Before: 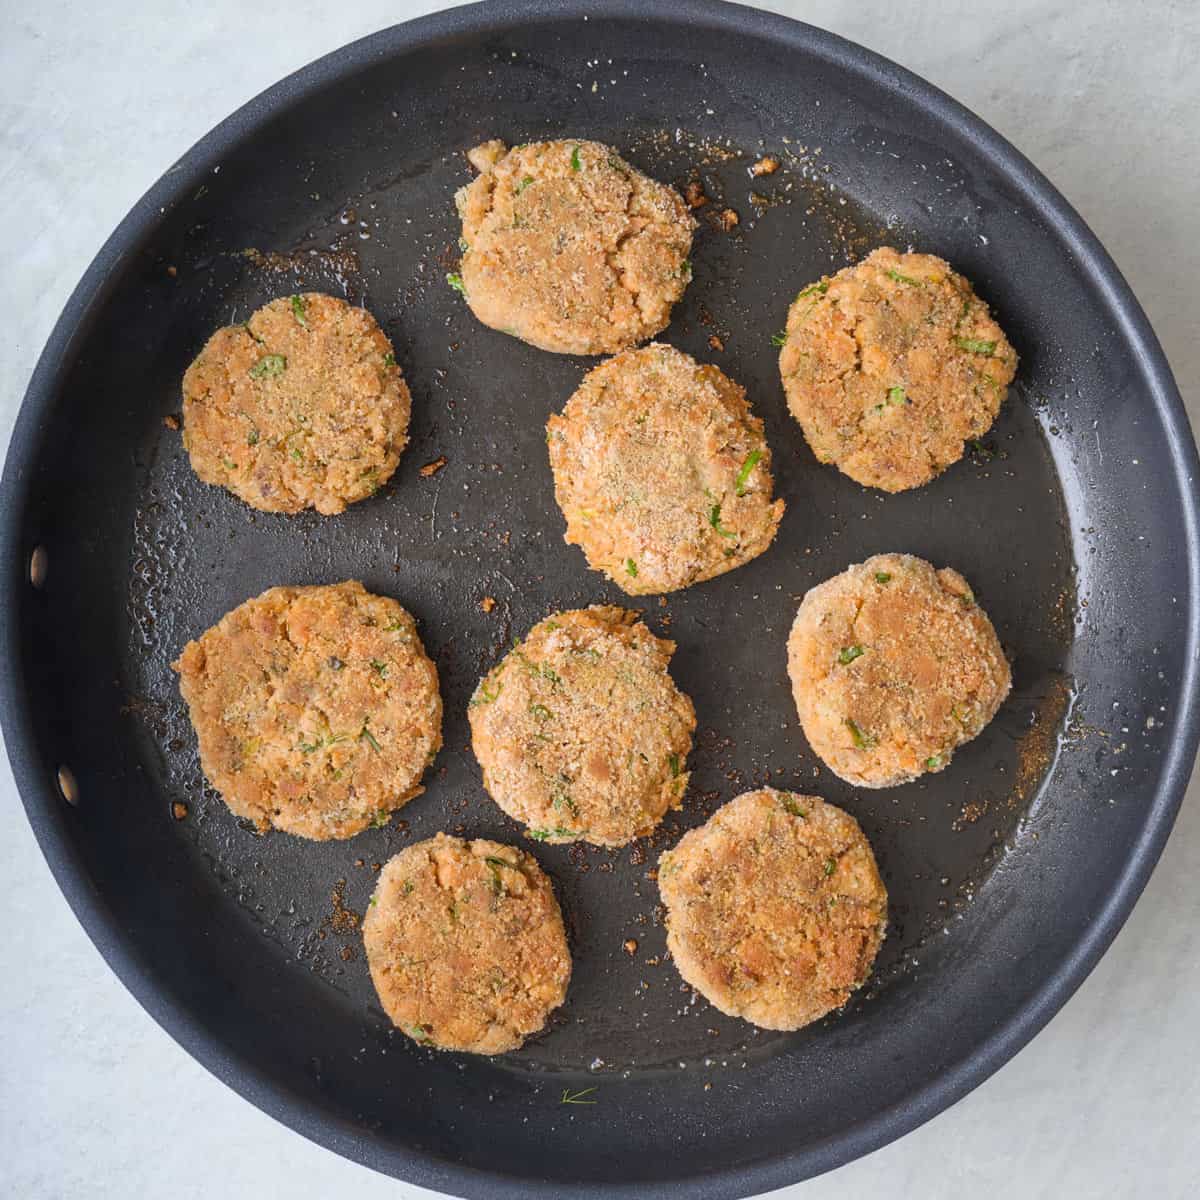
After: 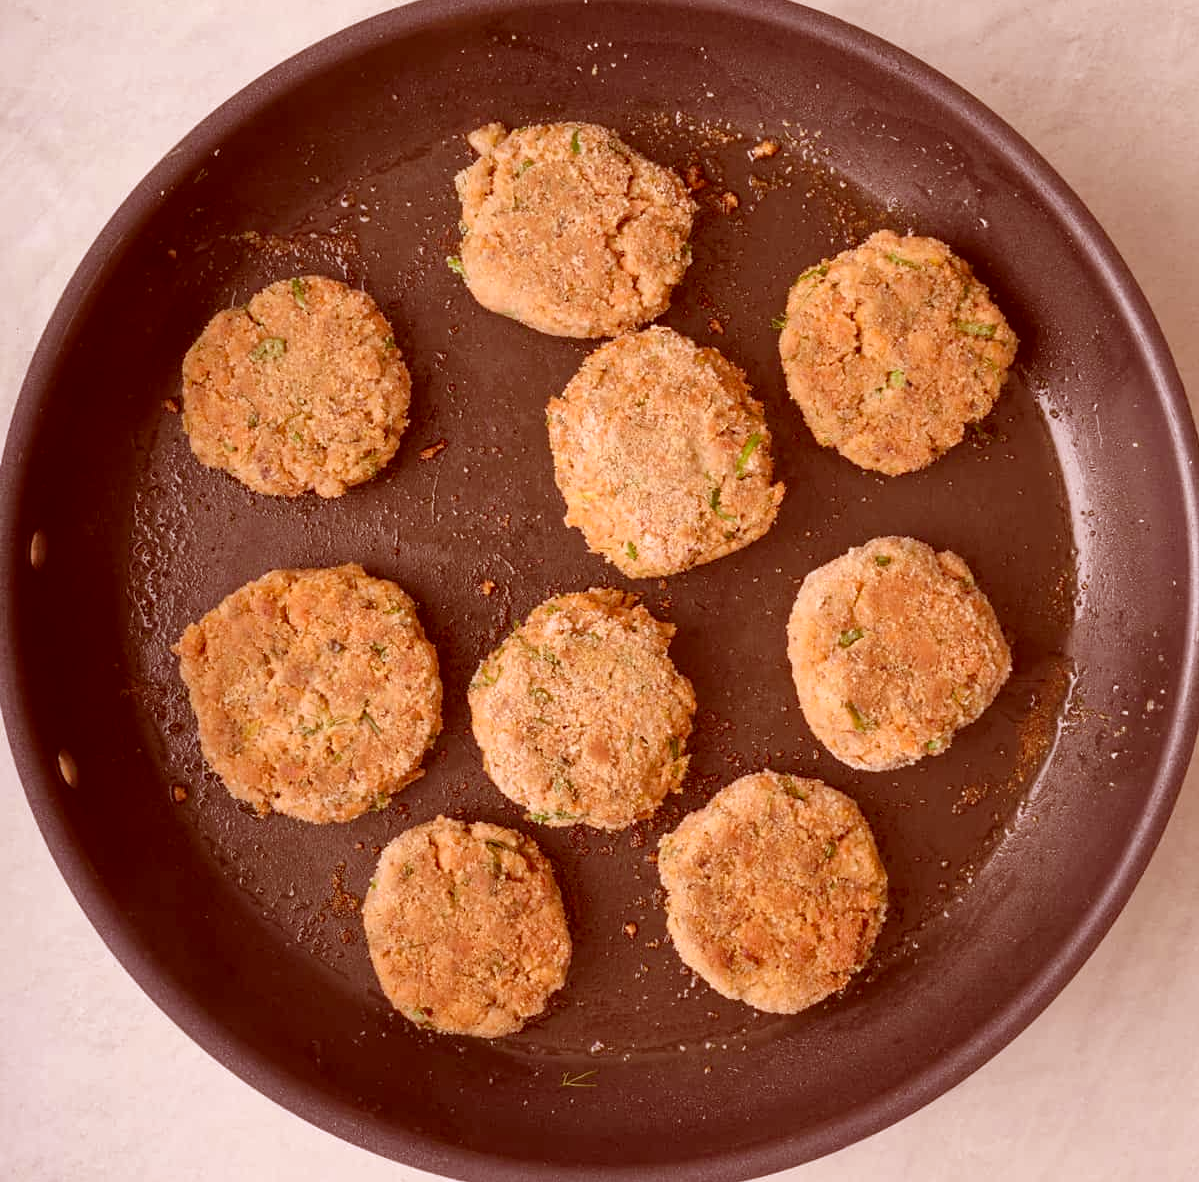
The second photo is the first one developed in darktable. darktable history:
crop: top 1.466%, right 0.007%
color correction: highlights a* 9.57, highlights b* 8.93, shadows a* 39.75, shadows b* 39.37, saturation 0.802
